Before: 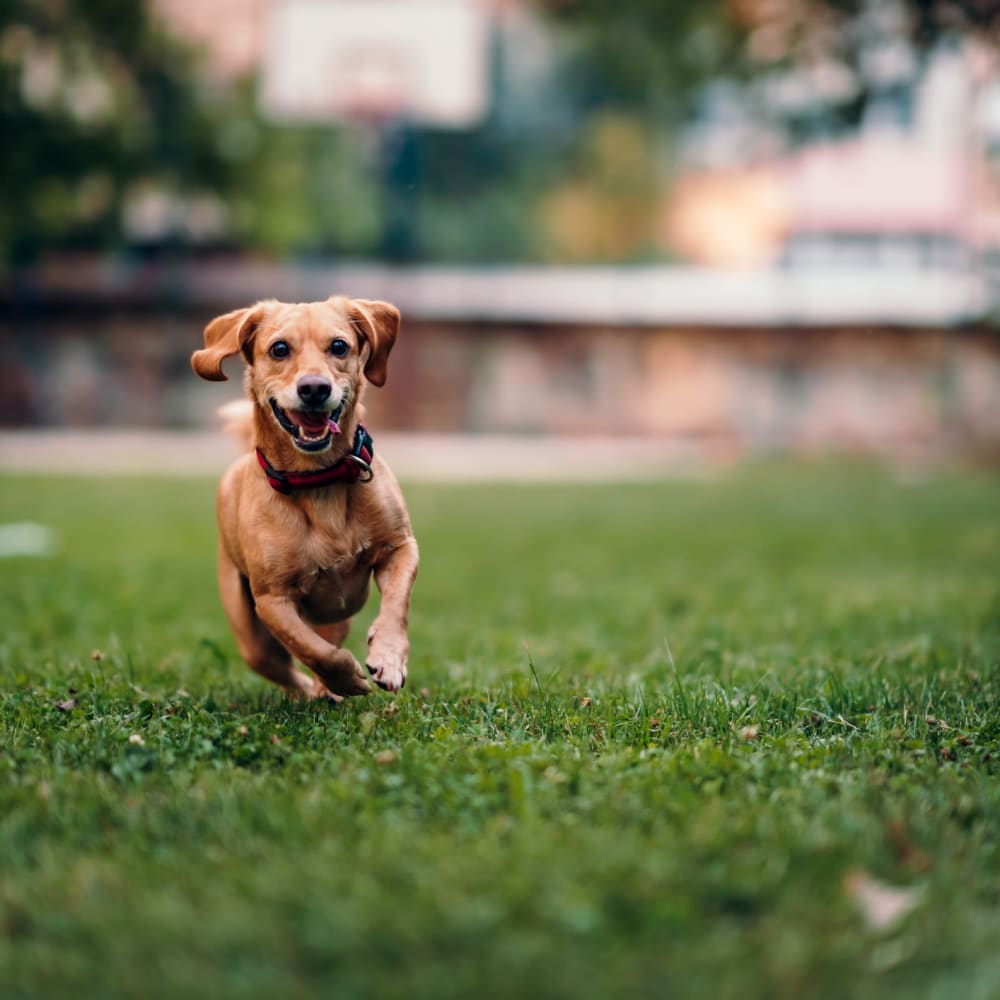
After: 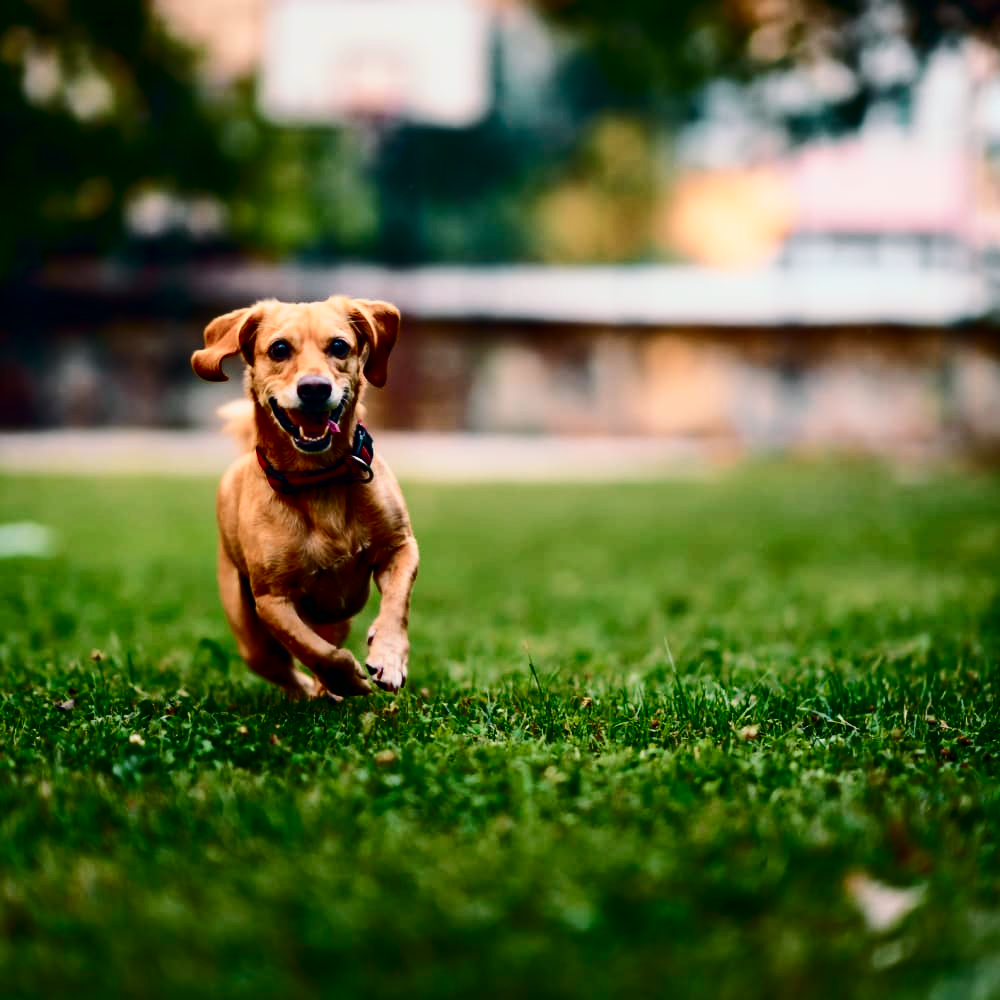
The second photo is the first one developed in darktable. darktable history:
contrast brightness saturation: contrast 0.22, brightness -0.19, saturation 0.24
tone curve: curves: ch0 [(0, 0) (0.035, 0.017) (0.131, 0.108) (0.279, 0.279) (0.476, 0.554) (0.617, 0.693) (0.704, 0.77) (0.801, 0.854) (0.895, 0.927) (1, 0.976)]; ch1 [(0, 0) (0.318, 0.278) (0.444, 0.427) (0.493, 0.488) (0.508, 0.502) (0.534, 0.526) (0.562, 0.555) (0.645, 0.648) (0.746, 0.764) (1, 1)]; ch2 [(0, 0) (0.316, 0.292) (0.381, 0.37) (0.423, 0.448) (0.476, 0.482) (0.502, 0.495) (0.522, 0.518) (0.533, 0.532) (0.593, 0.622) (0.634, 0.663) (0.7, 0.7) (0.861, 0.808) (1, 0.951)], color space Lab, independent channels, preserve colors none
